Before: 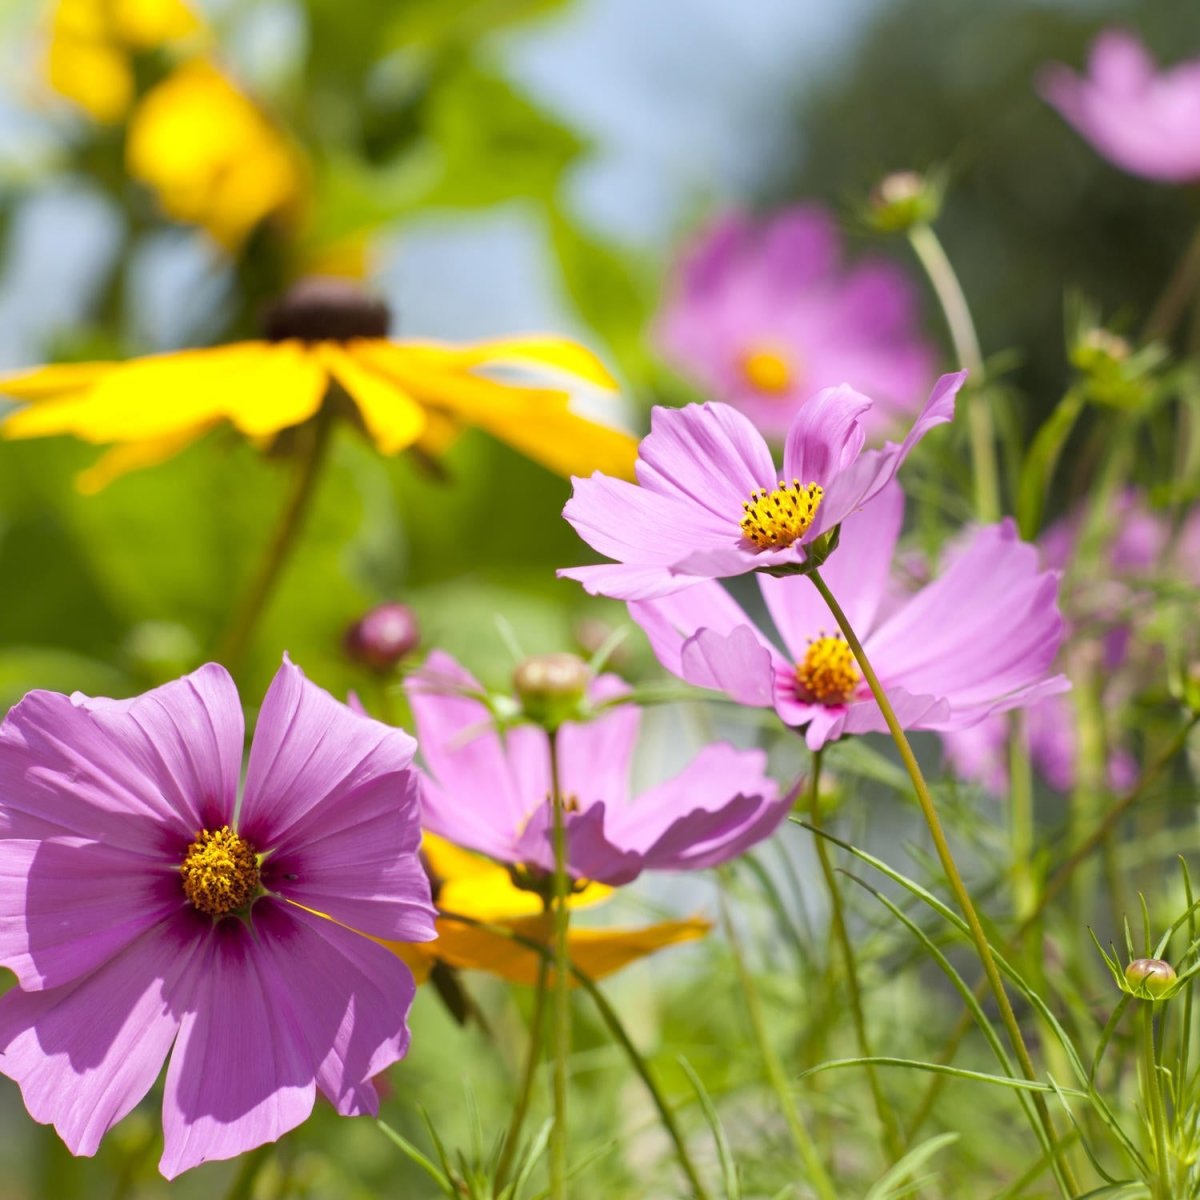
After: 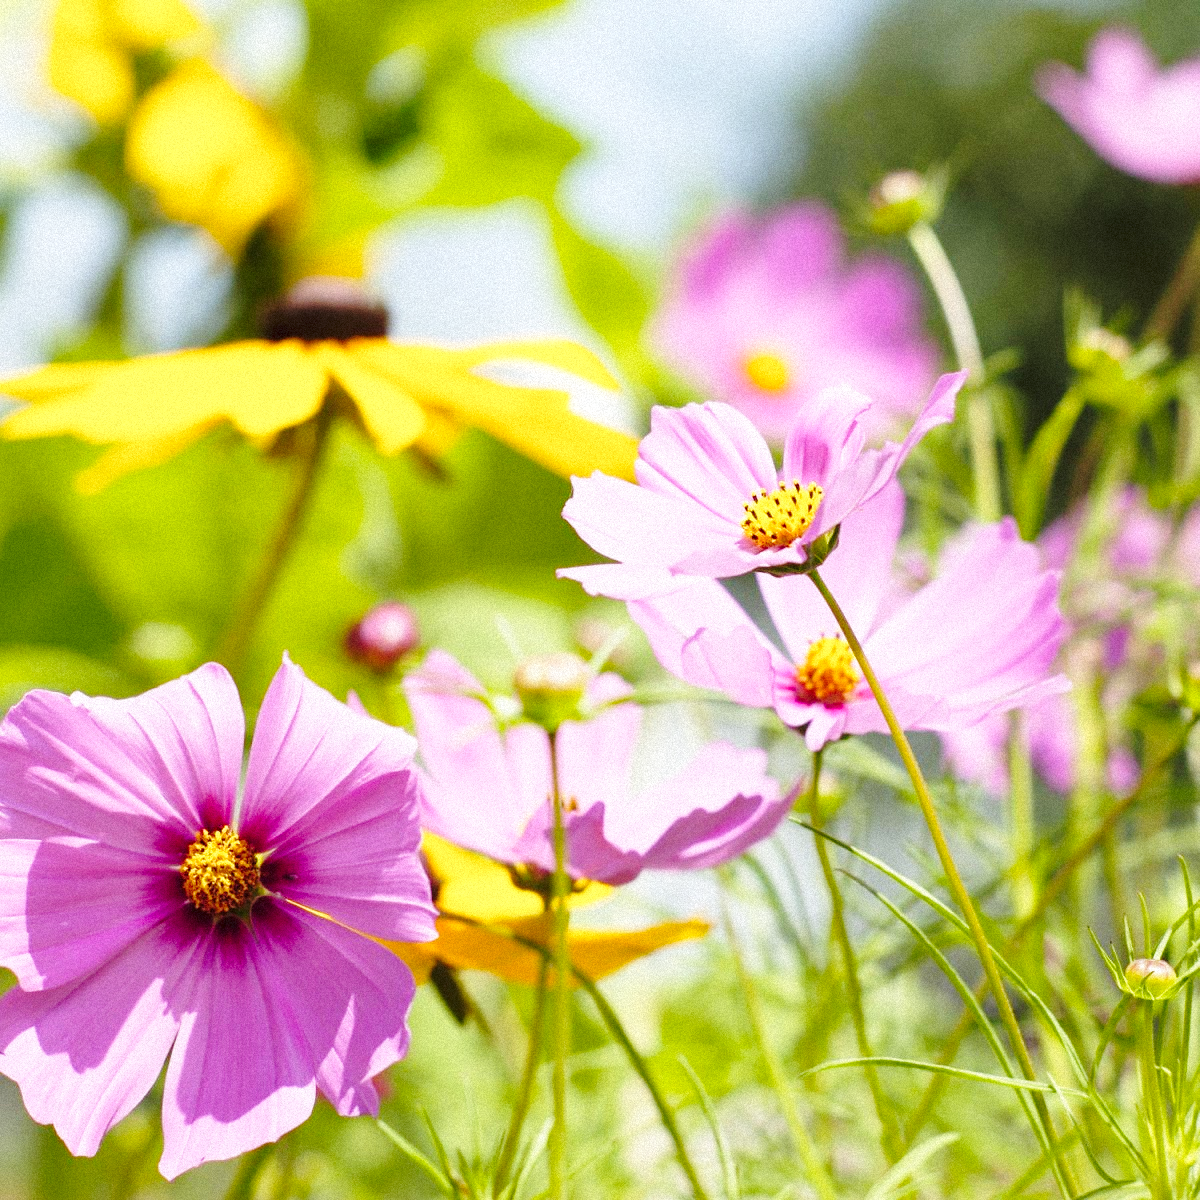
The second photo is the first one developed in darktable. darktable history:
grain: mid-tones bias 0%
base curve: curves: ch0 [(0, 0) (0.032, 0.037) (0.105, 0.228) (0.435, 0.76) (0.856, 0.983) (1, 1)], preserve colors none
